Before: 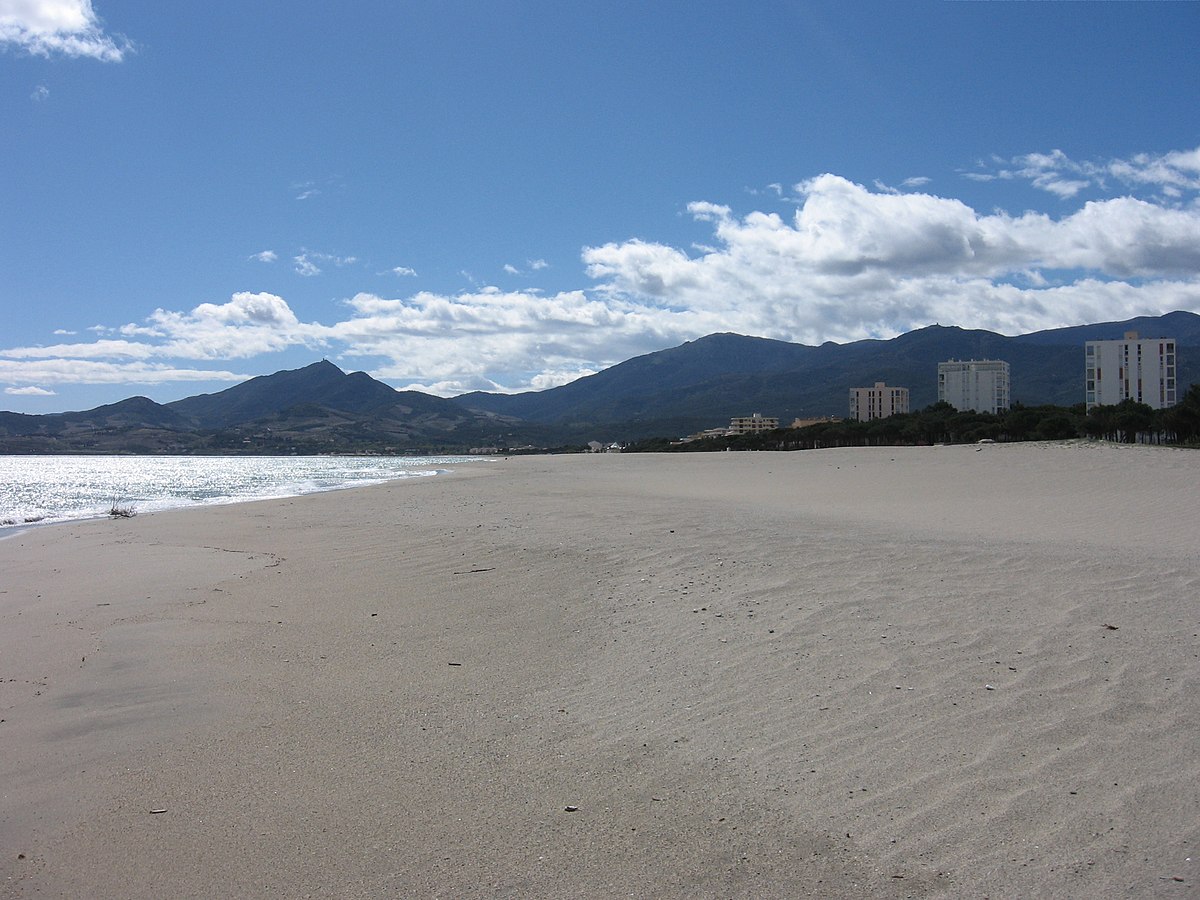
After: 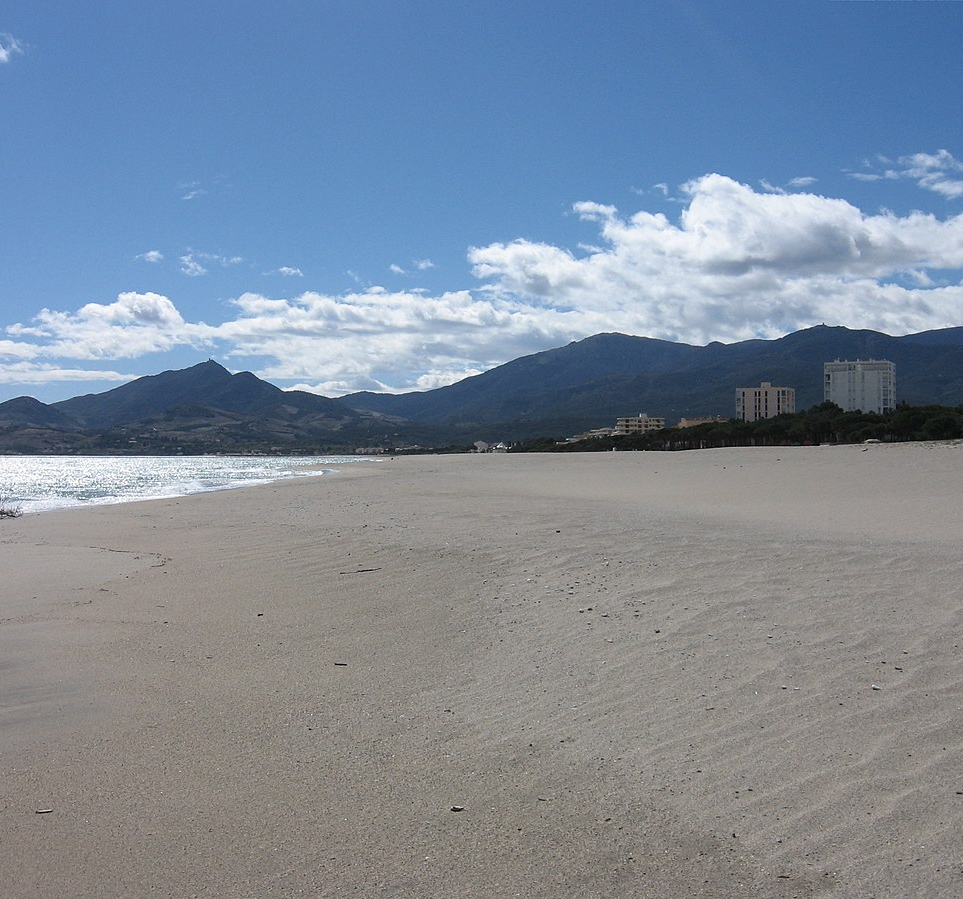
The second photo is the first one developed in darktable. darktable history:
crop and rotate: left 9.564%, right 10.182%
